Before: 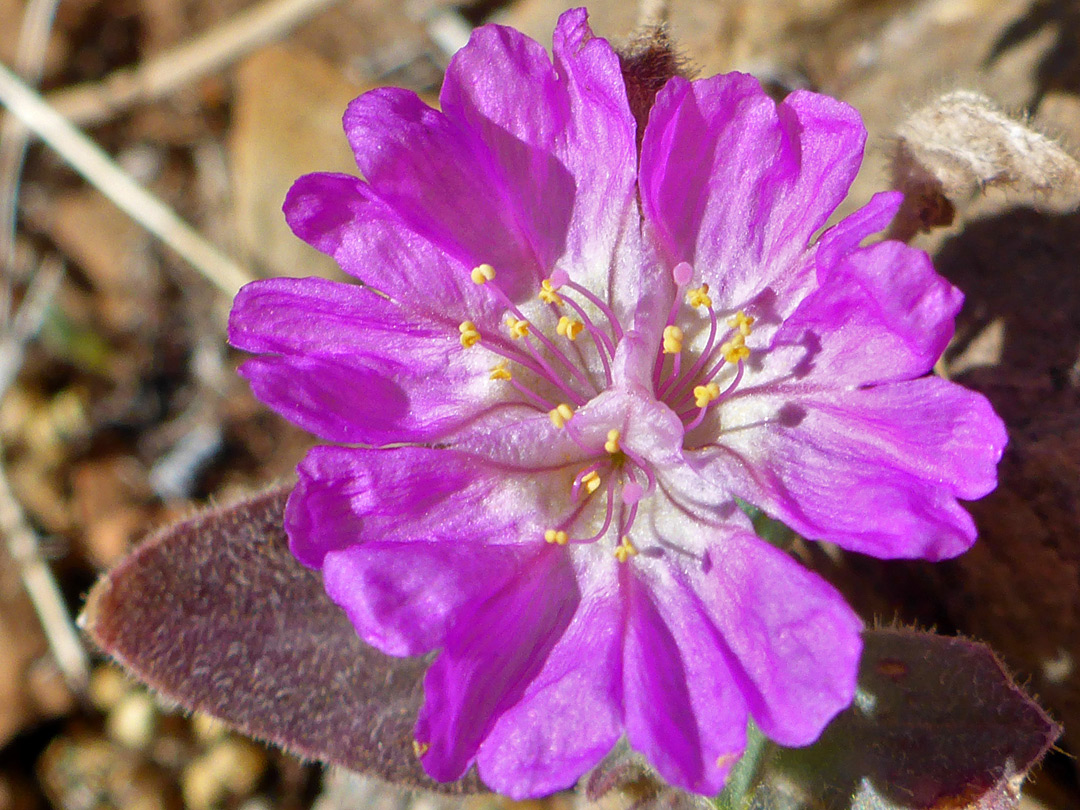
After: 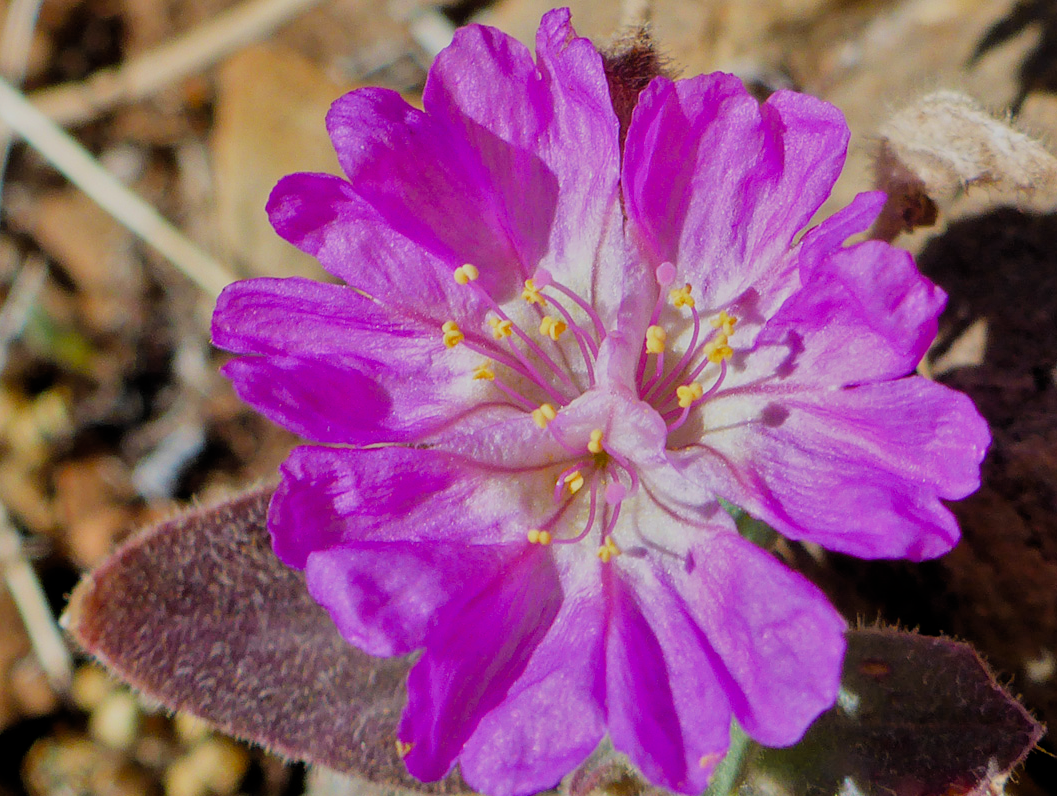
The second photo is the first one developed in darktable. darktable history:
filmic rgb: middle gray luminance 29.76%, black relative exposure -8.96 EV, white relative exposure 6.98 EV, threshold 2.97 EV, target black luminance 0%, hardness 2.97, latitude 2.5%, contrast 0.963, highlights saturation mix 5.1%, shadows ↔ highlights balance 11.84%, color science v4 (2020), enable highlight reconstruction true
crop and rotate: left 1.599%, right 0.523%, bottom 1.703%
